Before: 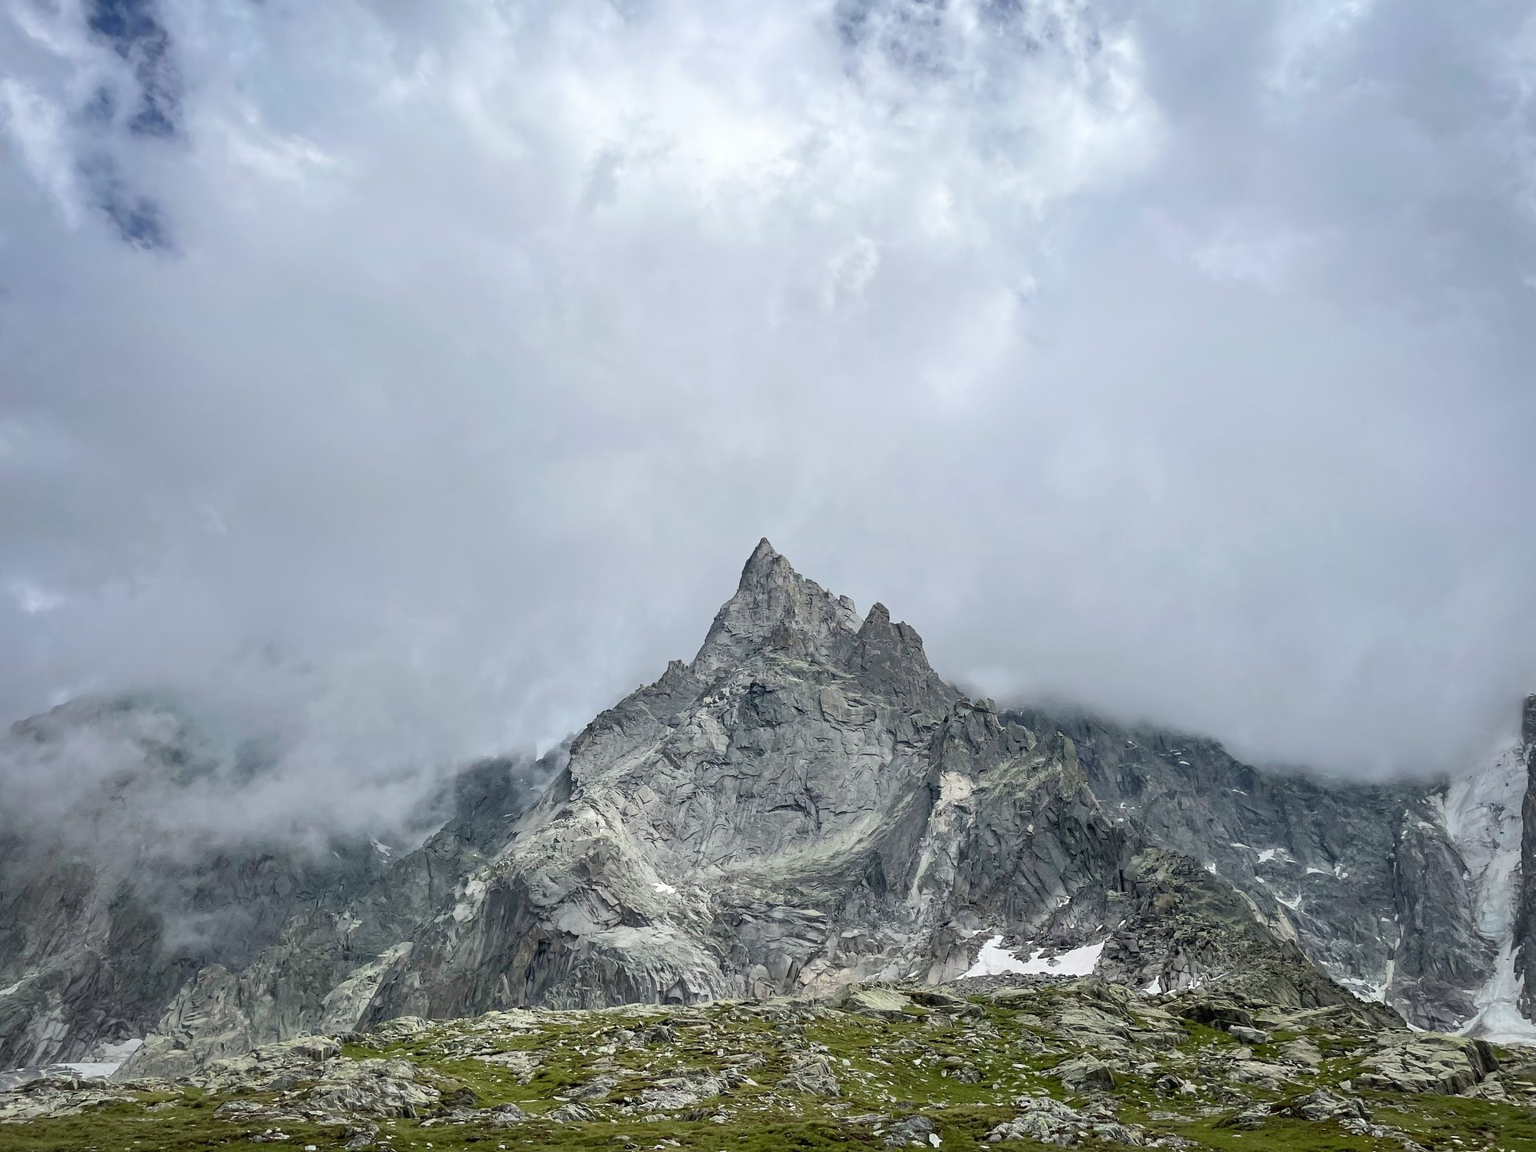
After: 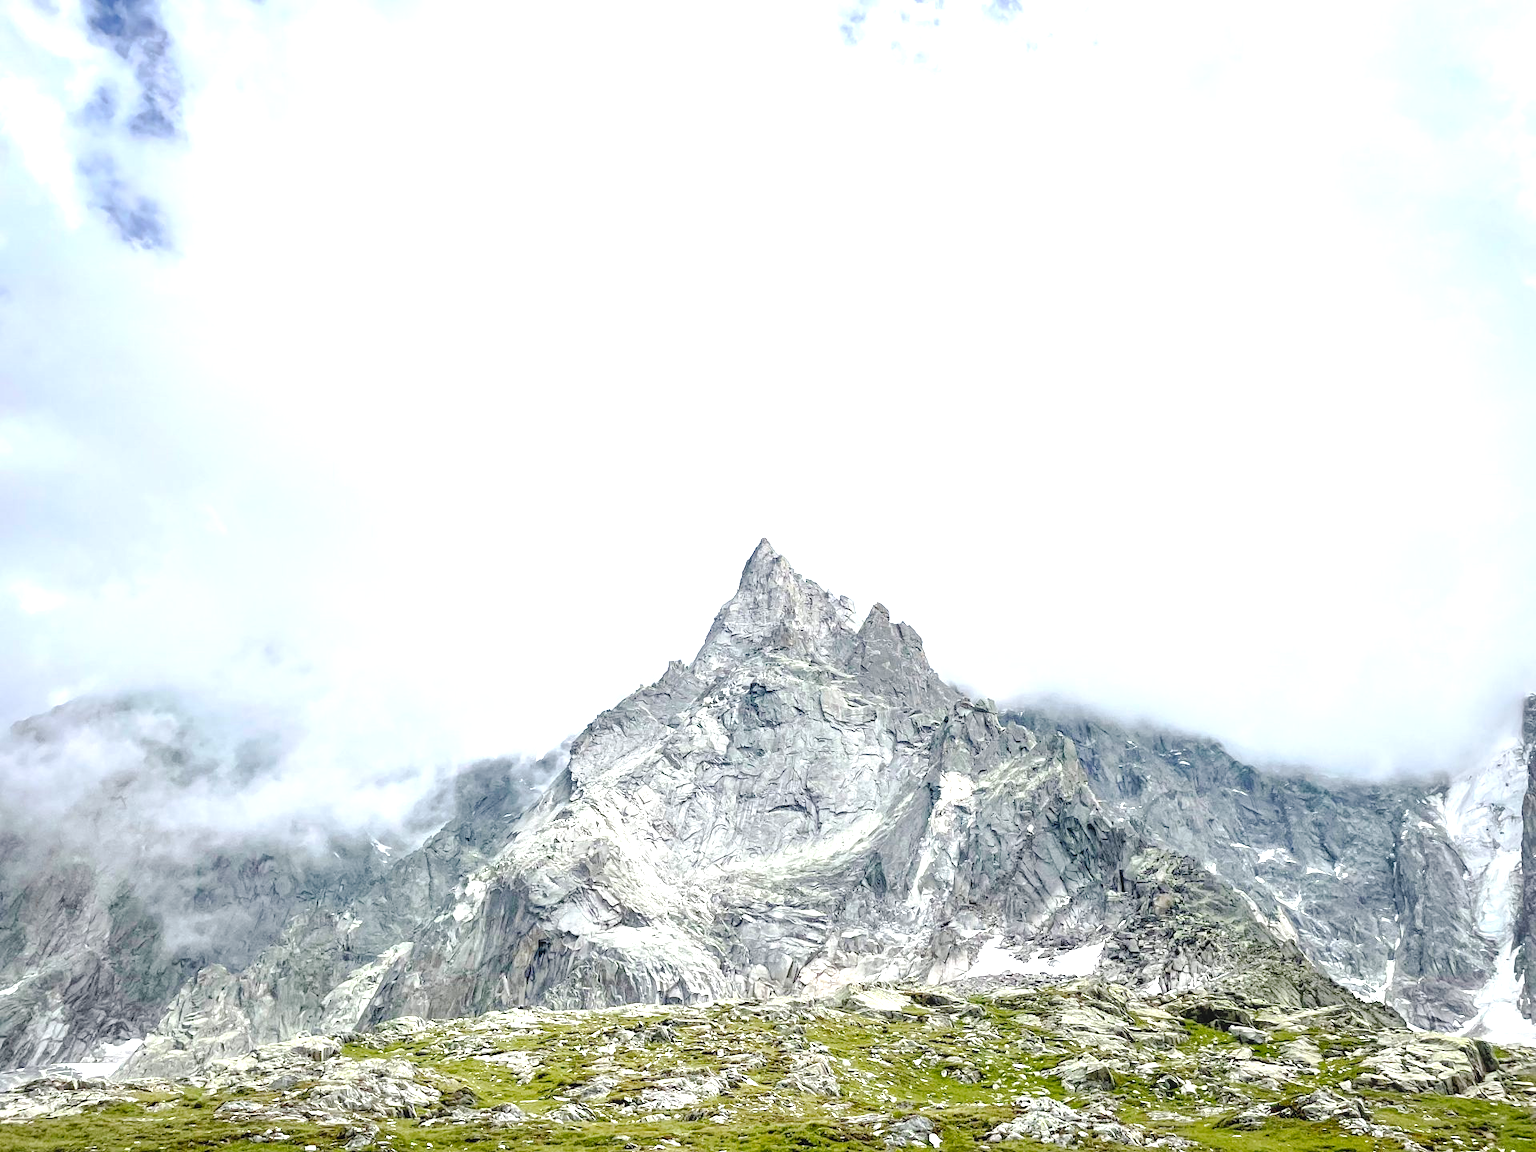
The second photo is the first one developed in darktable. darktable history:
local contrast: detail 110%
tone curve: curves: ch0 [(0.003, 0) (0.066, 0.017) (0.163, 0.09) (0.264, 0.238) (0.395, 0.421) (0.517, 0.575) (0.633, 0.687) (0.791, 0.814) (1, 1)]; ch1 [(0, 0) (0.149, 0.17) (0.327, 0.339) (0.39, 0.403) (0.456, 0.463) (0.501, 0.502) (0.512, 0.507) (0.53, 0.533) (0.575, 0.592) (0.671, 0.655) (0.729, 0.679) (1, 1)]; ch2 [(0, 0) (0.337, 0.382) (0.464, 0.47) (0.501, 0.502) (0.527, 0.532) (0.563, 0.555) (0.615, 0.61) (0.663, 0.68) (1, 1)], preserve colors none
exposure: black level correction 0, exposure 1.386 EV, compensate exposure bias true, compensate highlight preservation false
